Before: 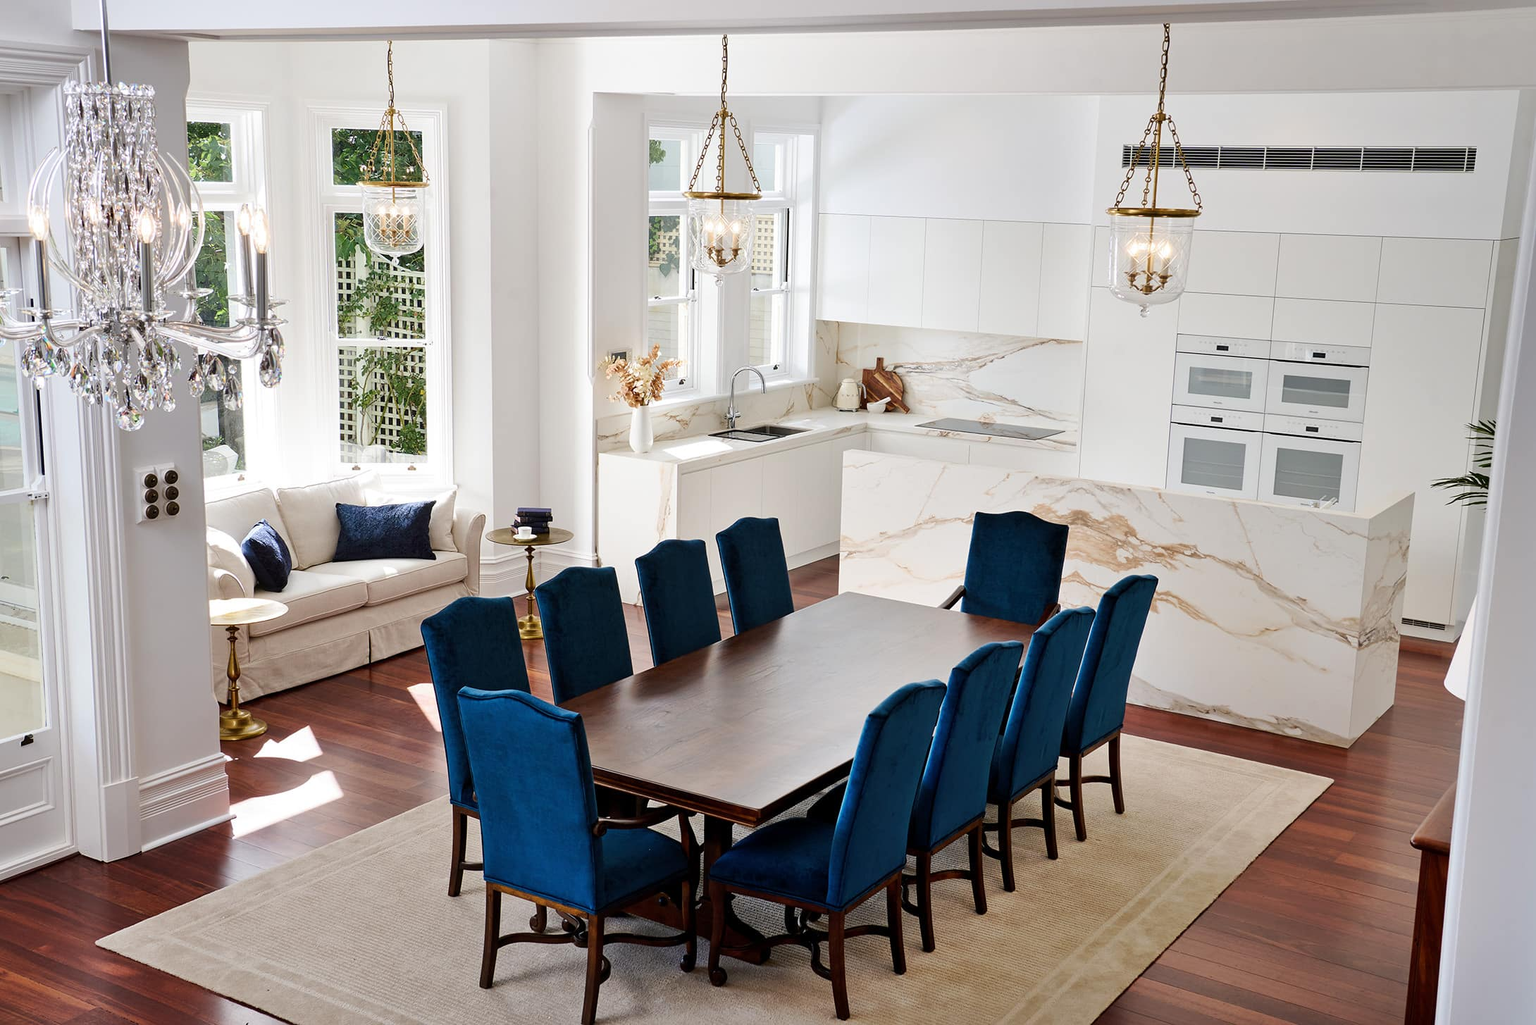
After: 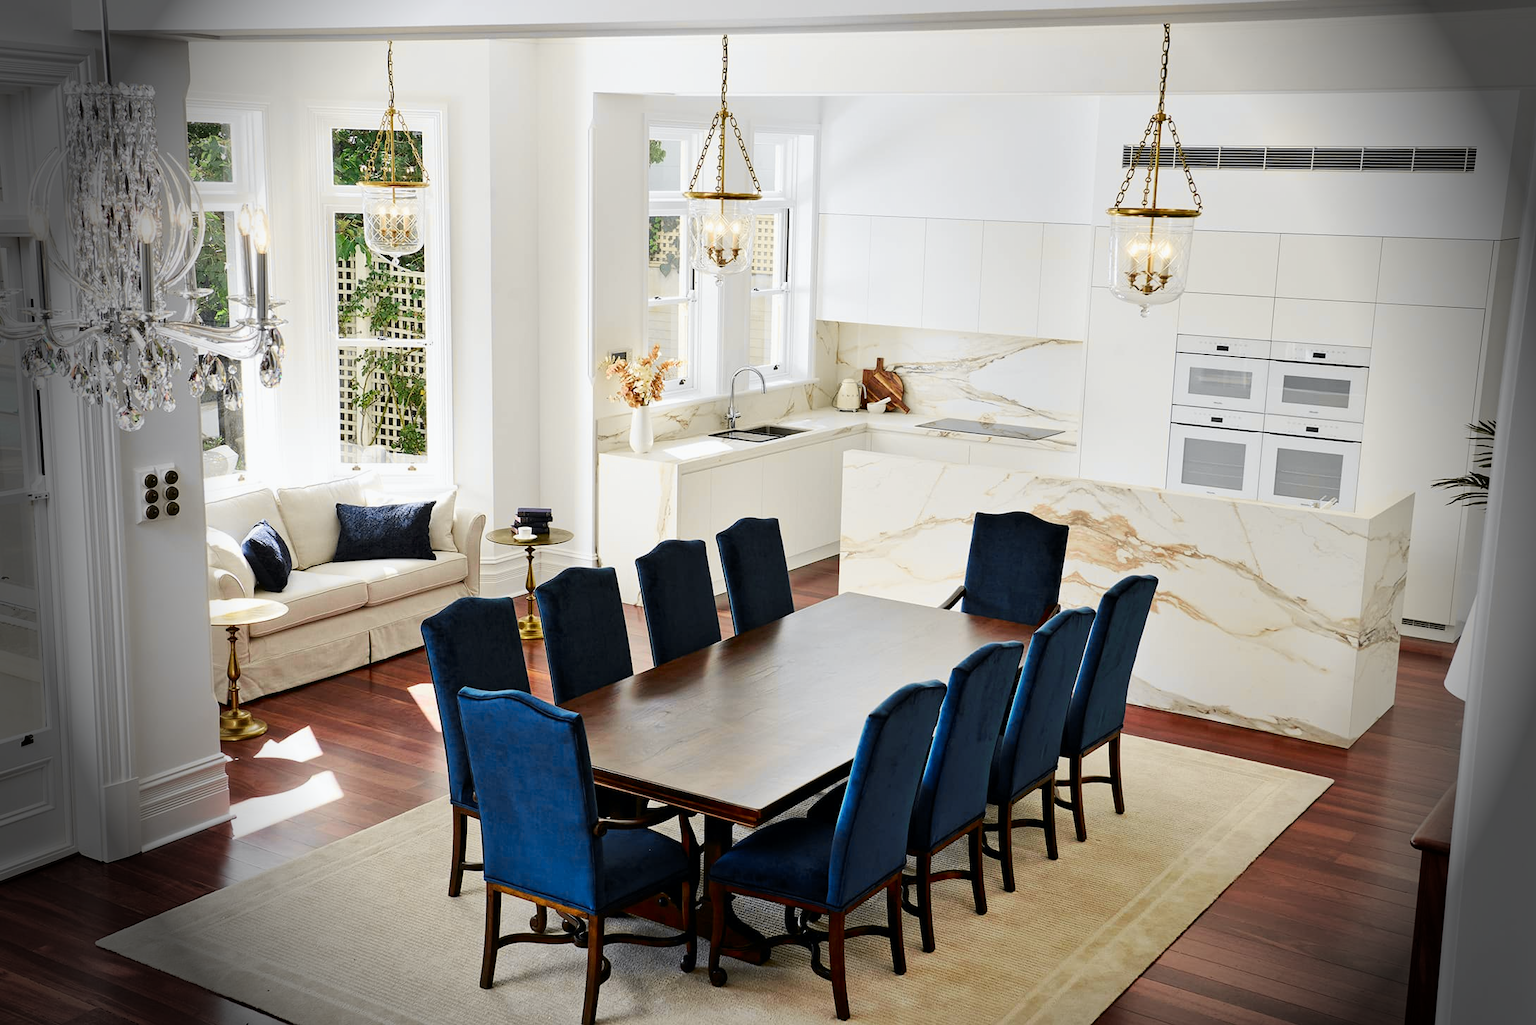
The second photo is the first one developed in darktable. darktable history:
tone curve: curves: ch0 [(0, 0) (0.071, 0.058) (0.266, 0.268) (0.498, 0.542) (0.766, 0.807) (1, 0.983)]; ch1 [(0, 0) (0.346, 0.307) (0.408, 0.387) (0.463, 0.465) (0.482, 0.493) (0.502, 0.499) (0.517, 0.505) (0.55, 0.554) (0.597, 0.61) (0.651, 0.698) (1, 1)]; ch2 [(0, 0) (0.346, 0.34) (0.434, 0.46) (0.485, 0.494) (0.5, 0.498) (0.509, 0.517) (0.526, 0.539) (0.583, 0.603) (0.625, 0.659) (1, 1)], color space Lab, independent channels, preserve colors none
vignetting: fall-off start 76.42%, fall-off radius 27.36%, brightness -0.872, center (0.037, -0.09), width/height ratio 0.971
